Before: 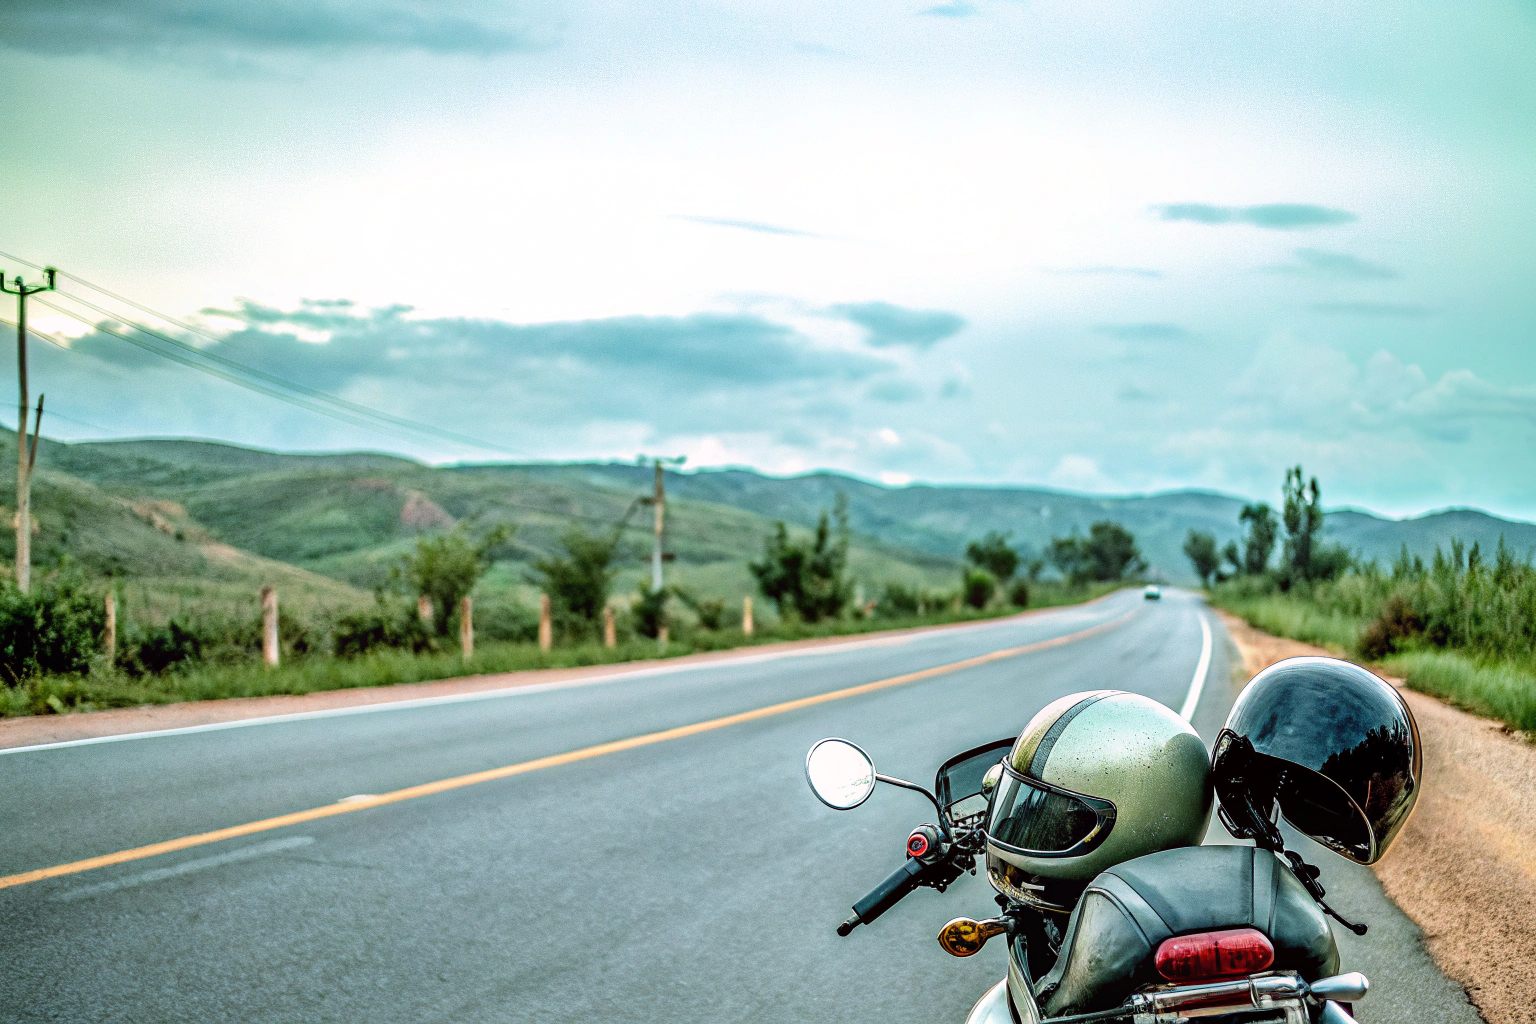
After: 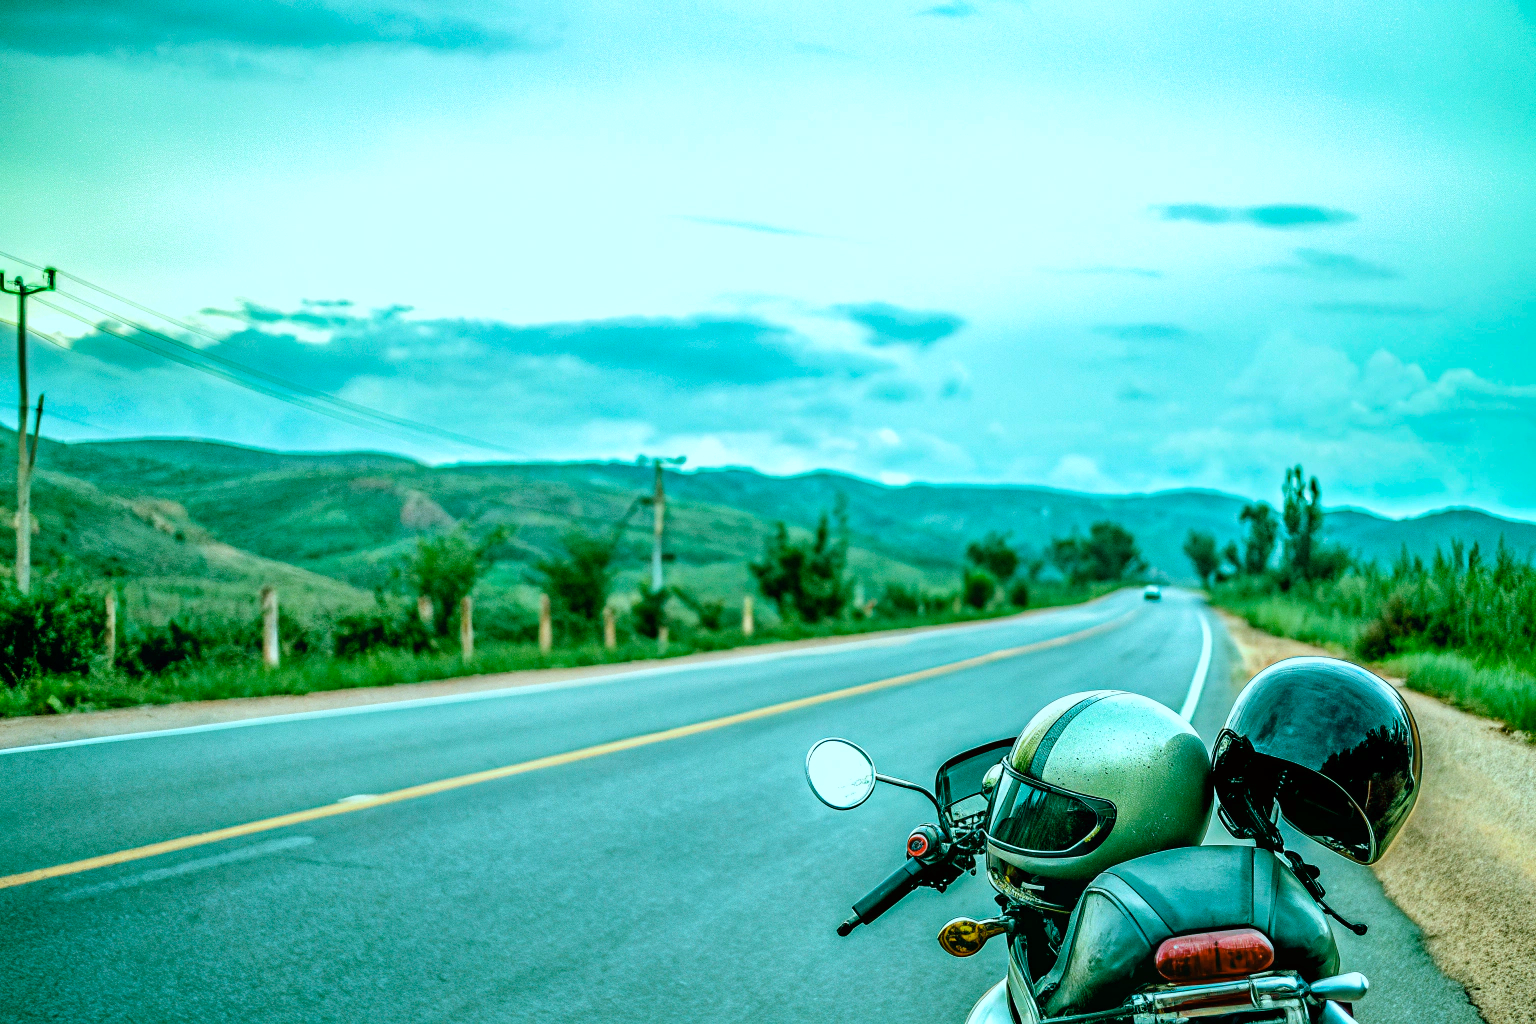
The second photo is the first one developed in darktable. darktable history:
color balance rgb: shadows lift › chroma 11.71%, shadows lift › hue 133.46°, power › chroma 2.15%, power › hue 166.83°, highlights gain › chroma 4%, highlights gain › hue 200.2°, perceptual saturation grading › global saturation 18.05%
